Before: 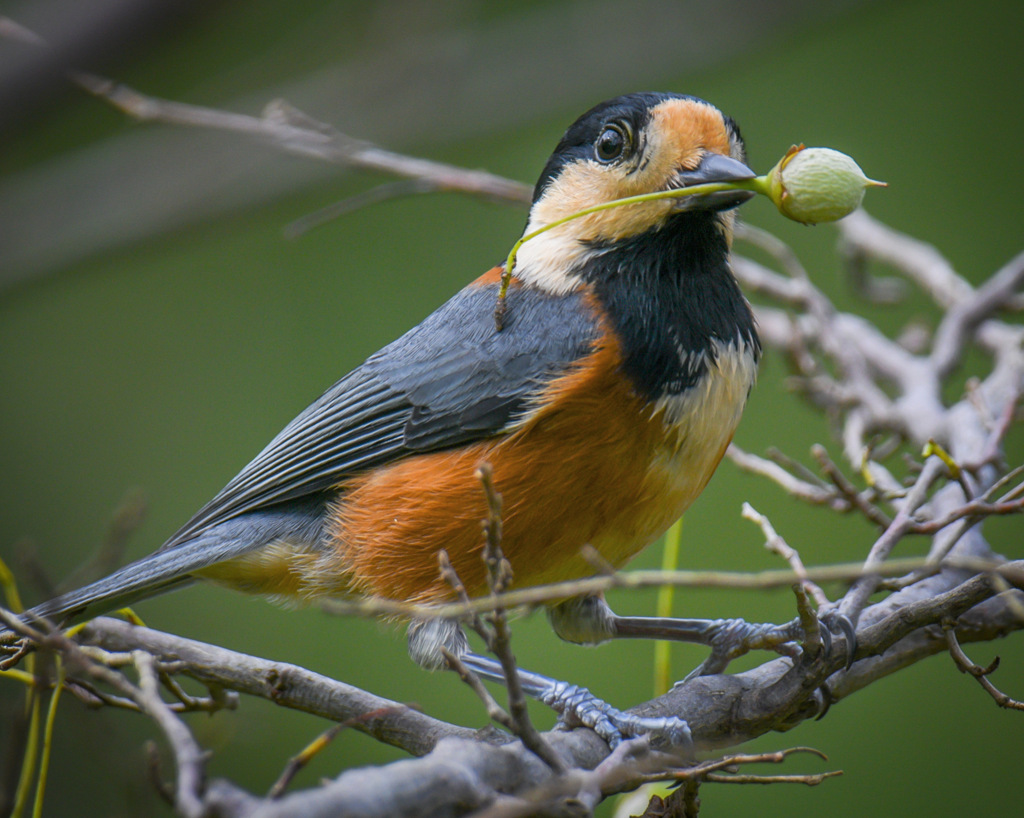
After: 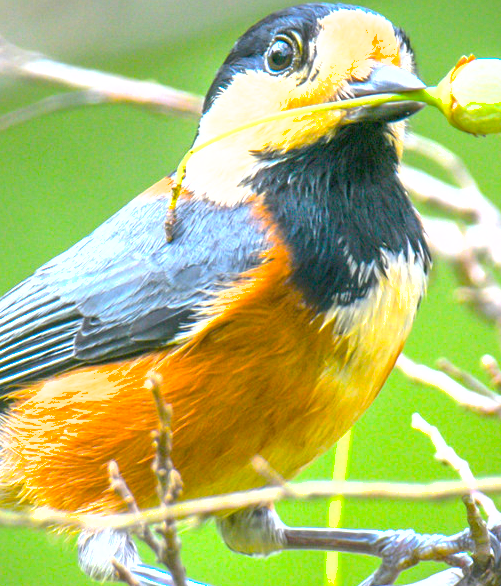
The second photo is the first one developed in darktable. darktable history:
exposure: black level correction 0, exposure 1.983 EV, compensate highlight preservation false
contrast brightness saturation: contrast 0.23, brightness 0.104, saturation 0.288
crop: left 32.279%, top 10.935%, right 18.789%, bottom 17.384%
shadows and highlights: on, module defaults
